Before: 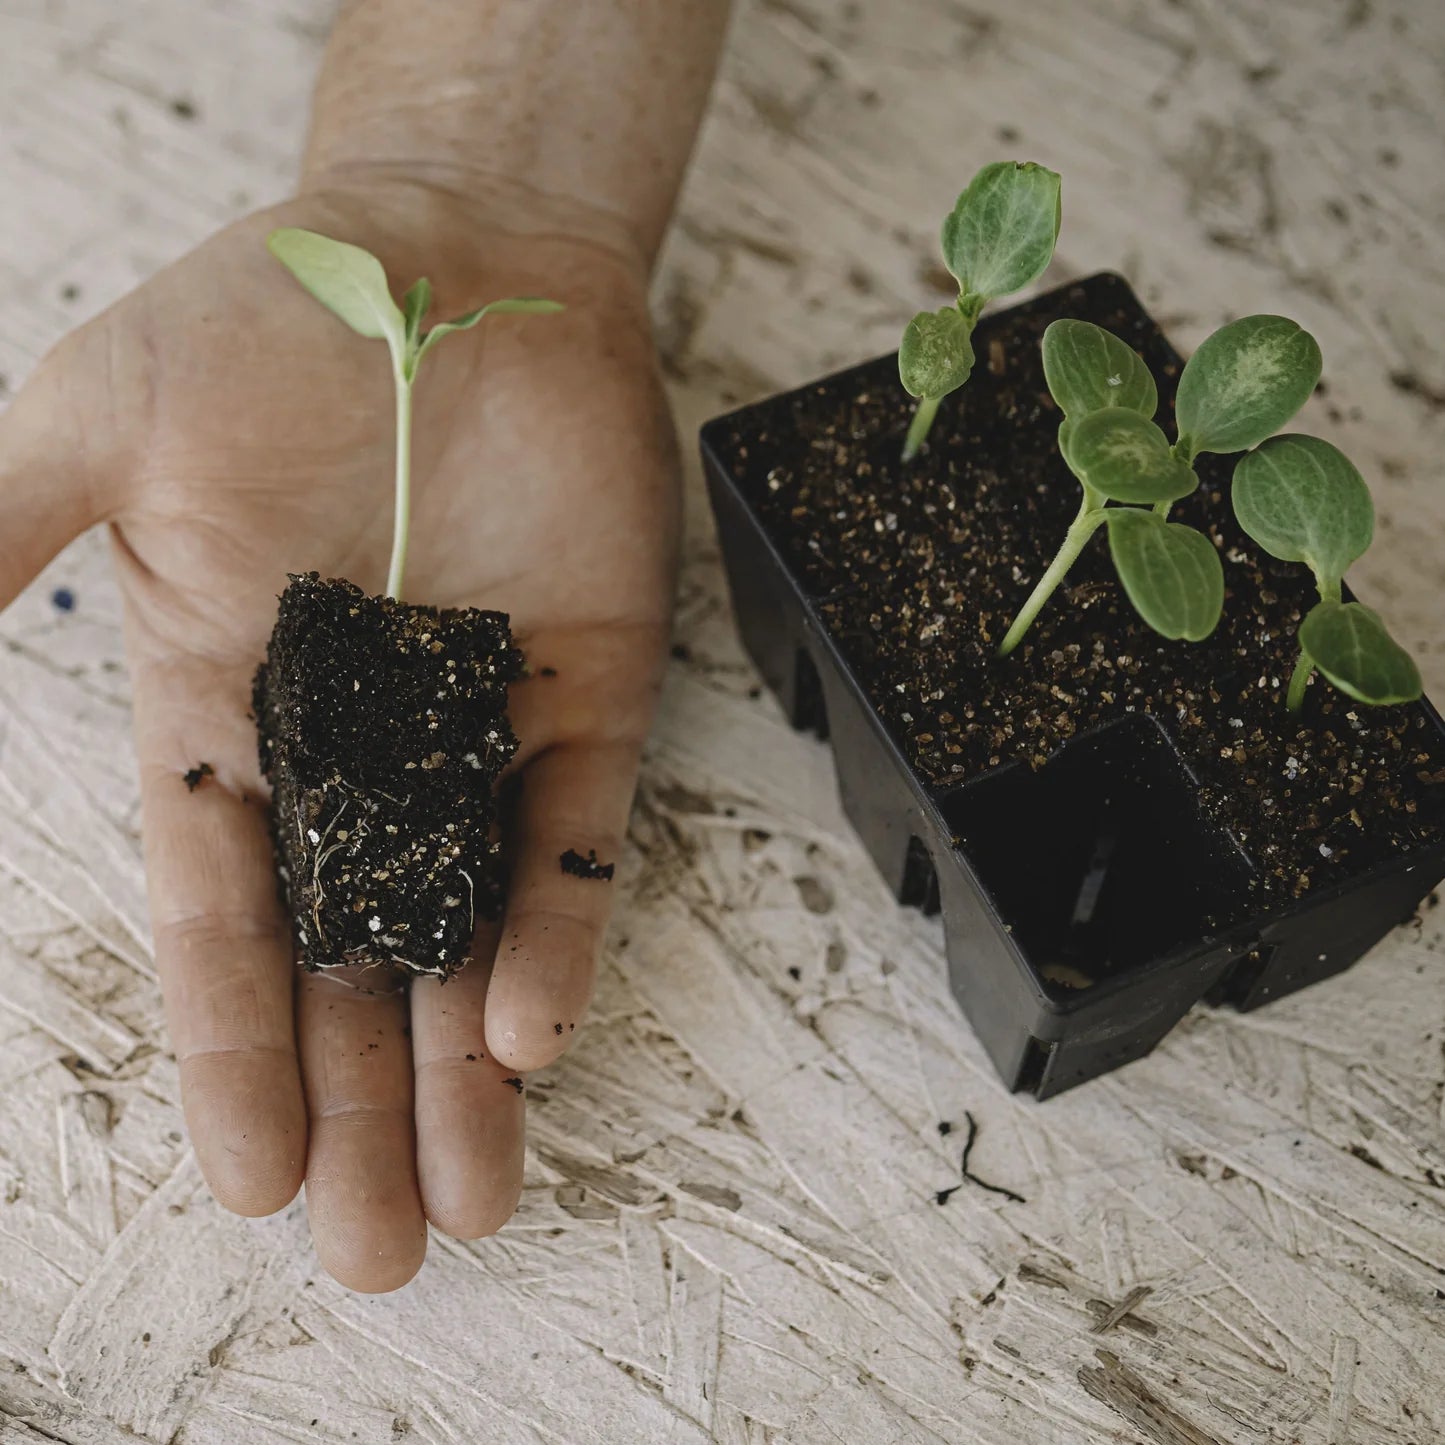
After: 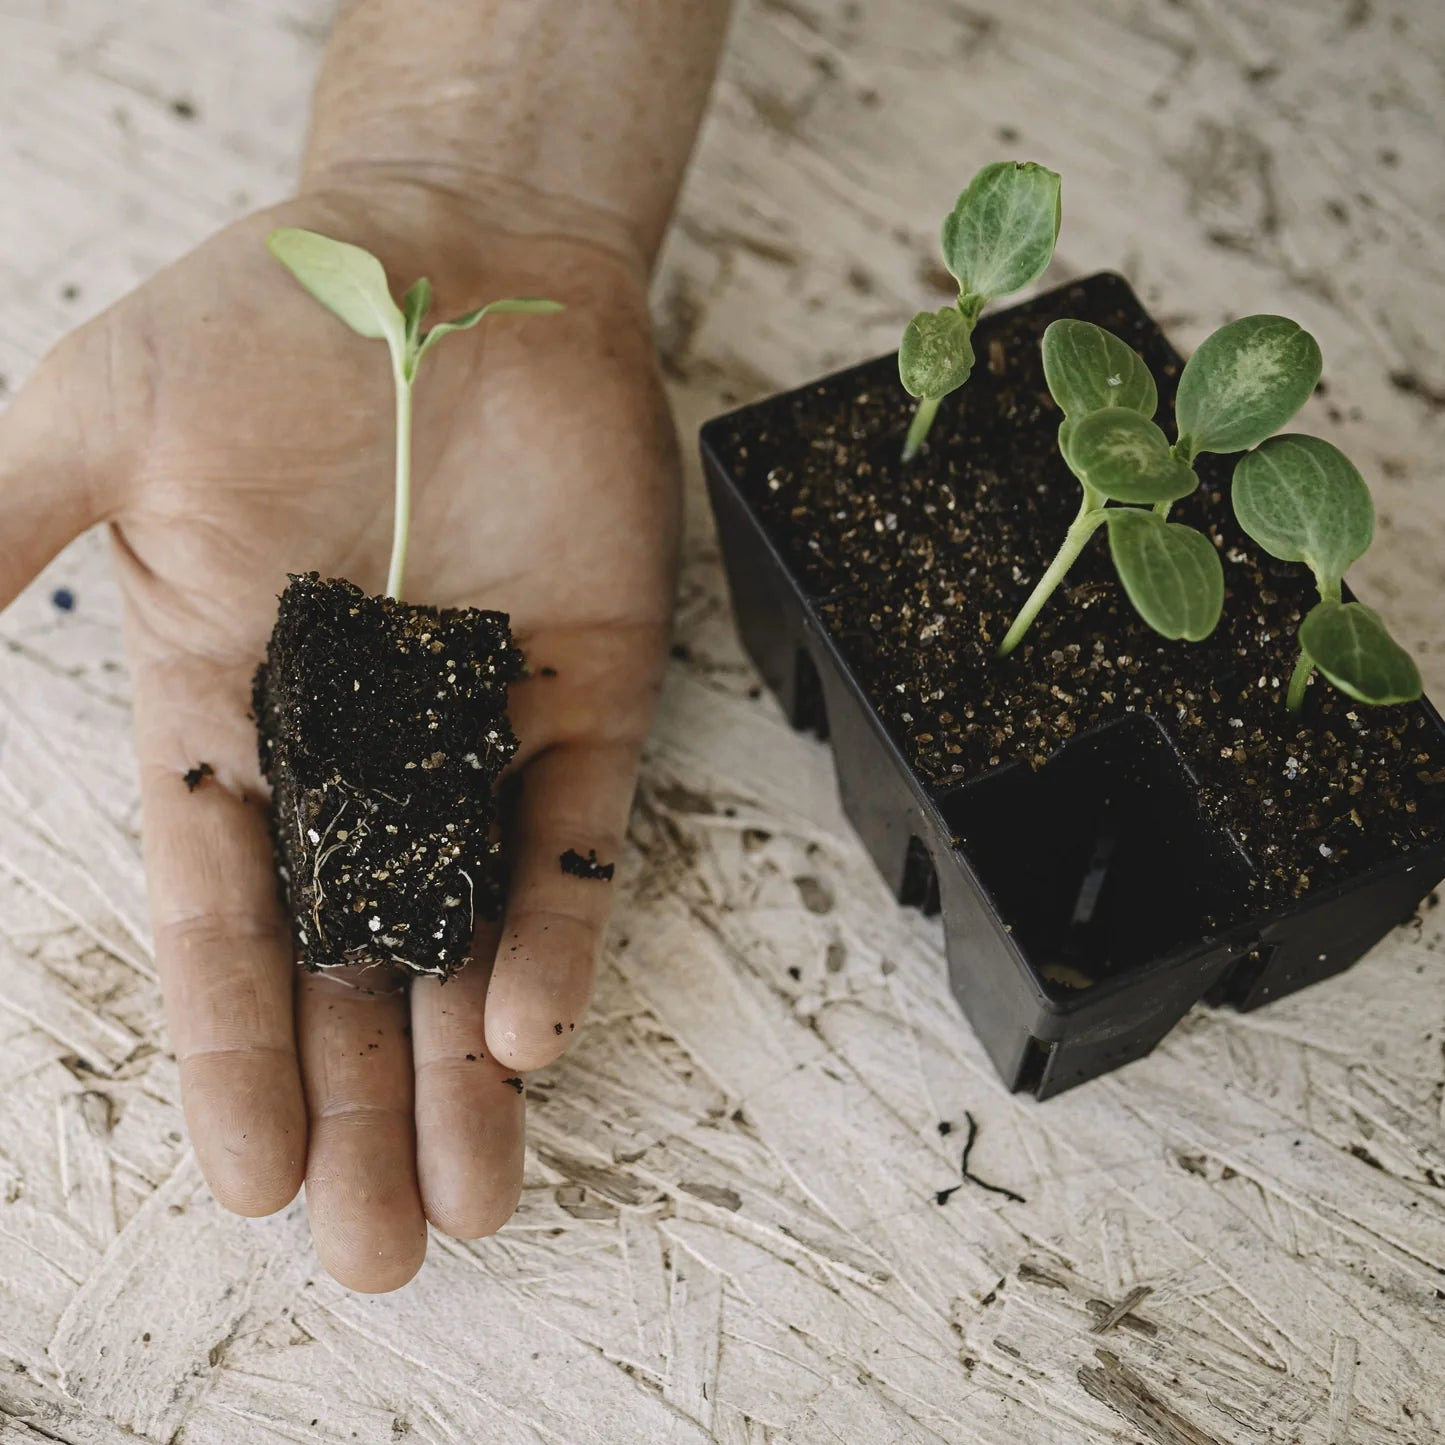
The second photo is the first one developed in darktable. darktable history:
contrast brightness saturation: contrast 0.15, brightness 0.05
base curve: curves: ch0 [(0, 0) (0.283, 0.295) (1, 1)], preserve colors none
